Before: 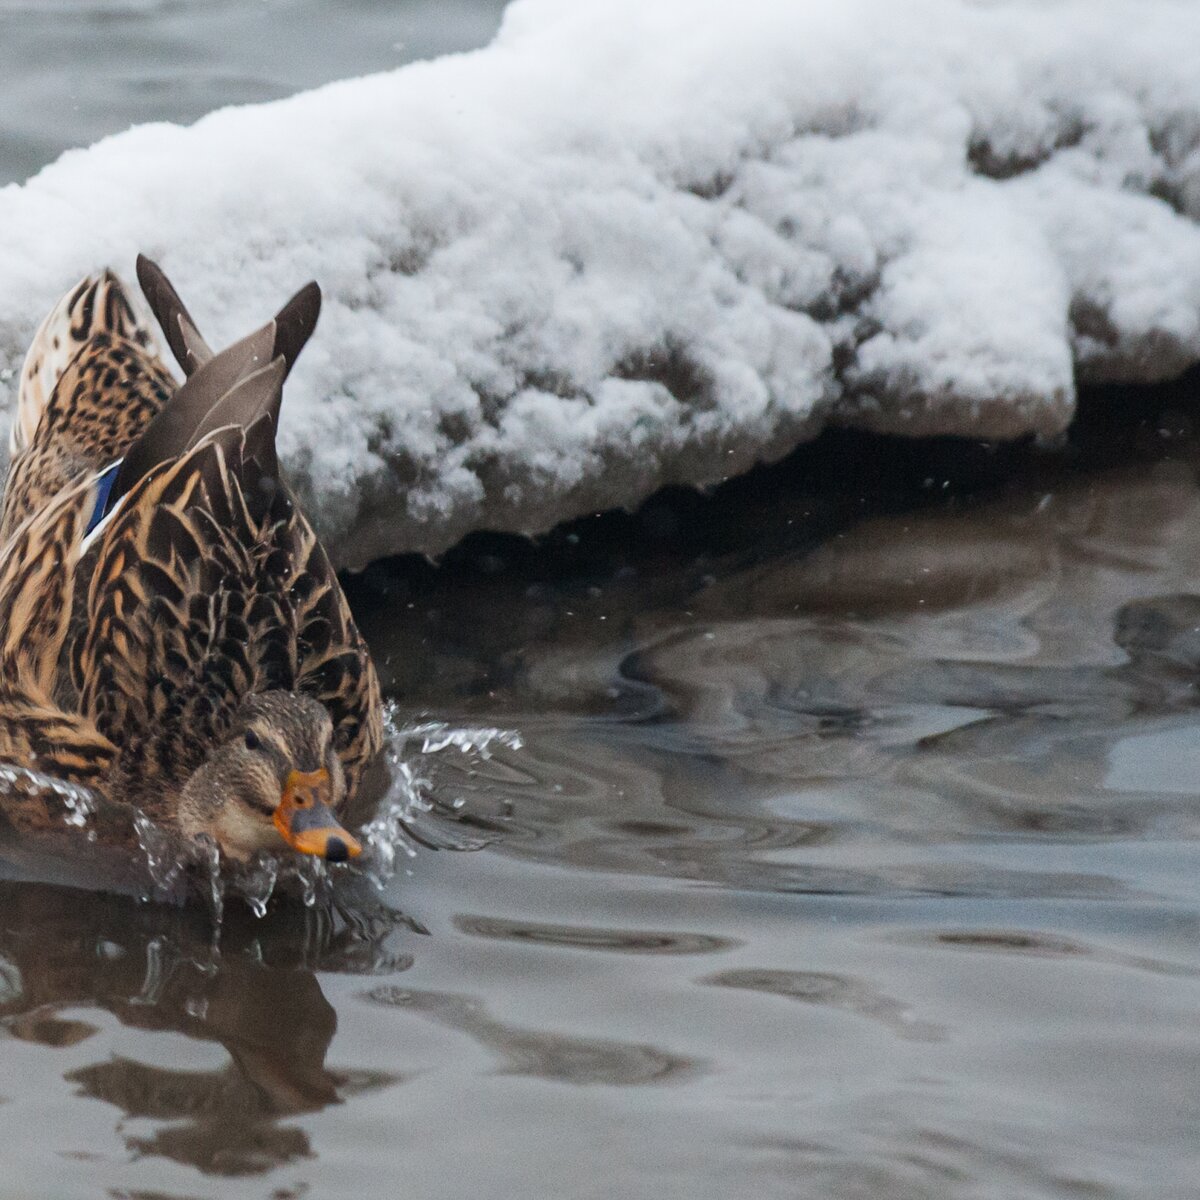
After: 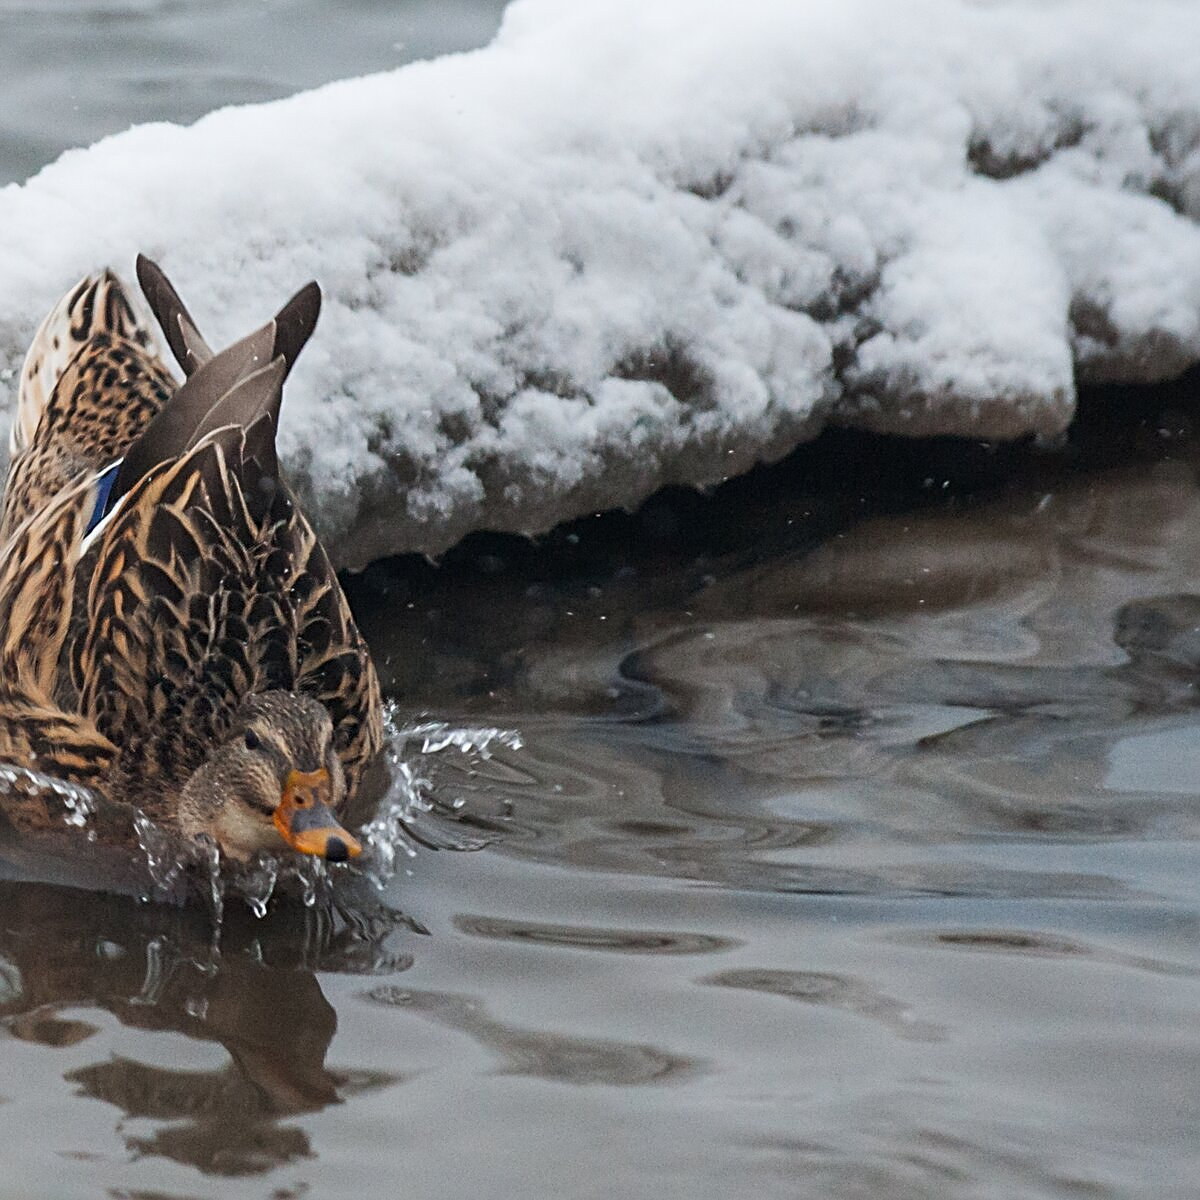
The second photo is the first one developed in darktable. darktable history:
sharpen: radius 2.786
